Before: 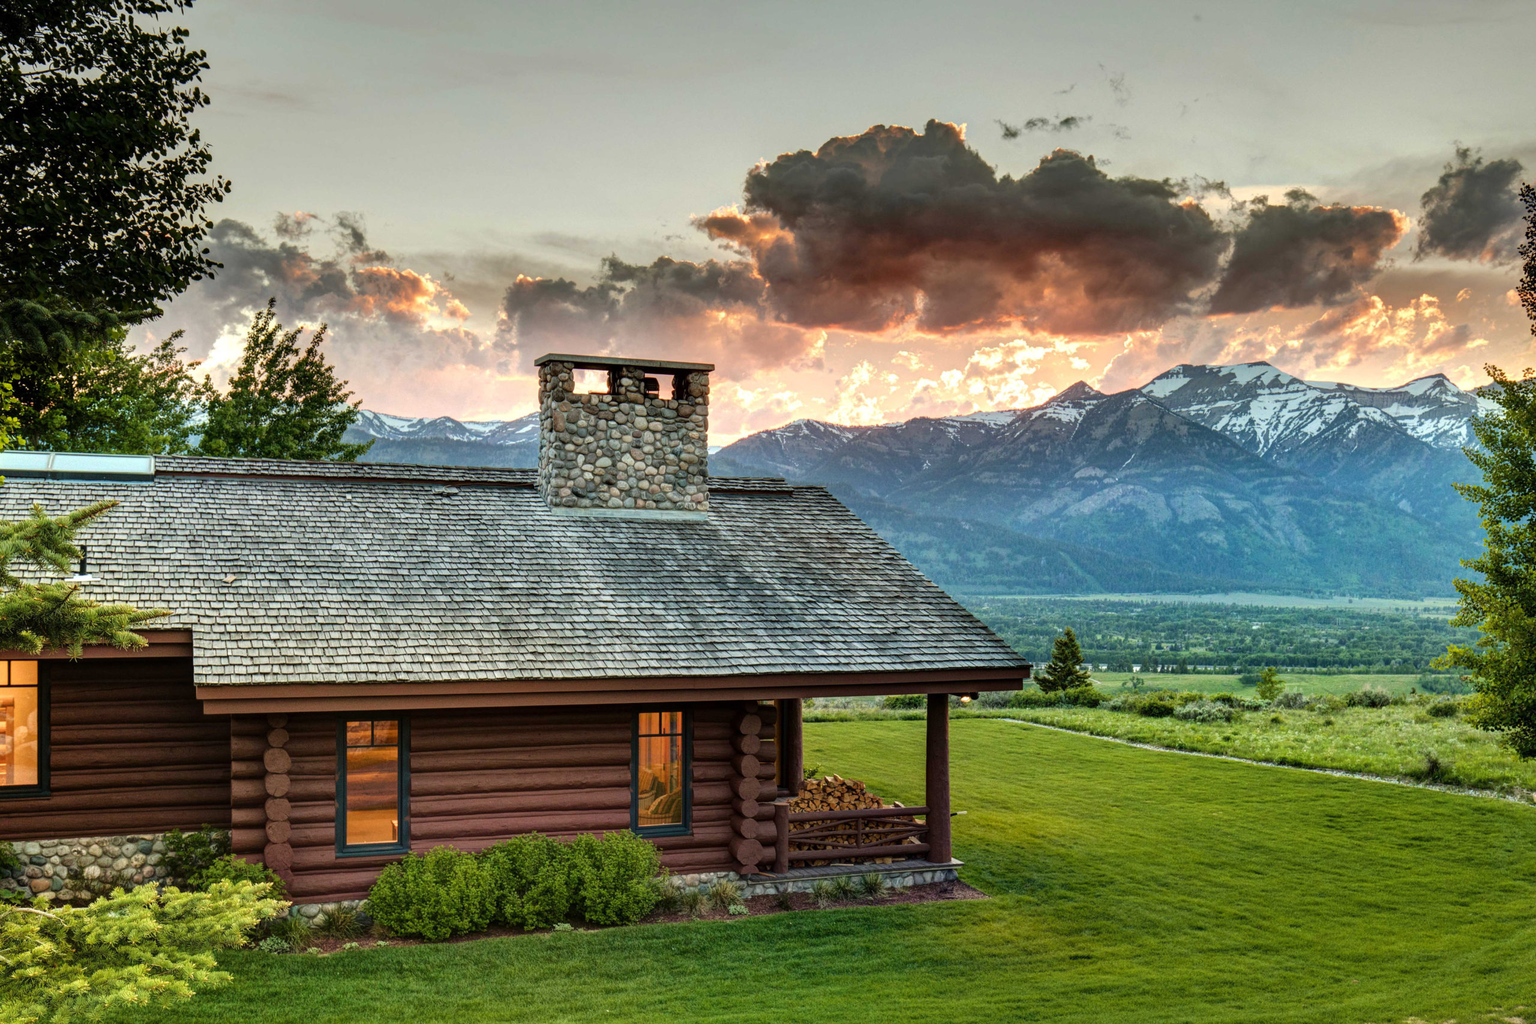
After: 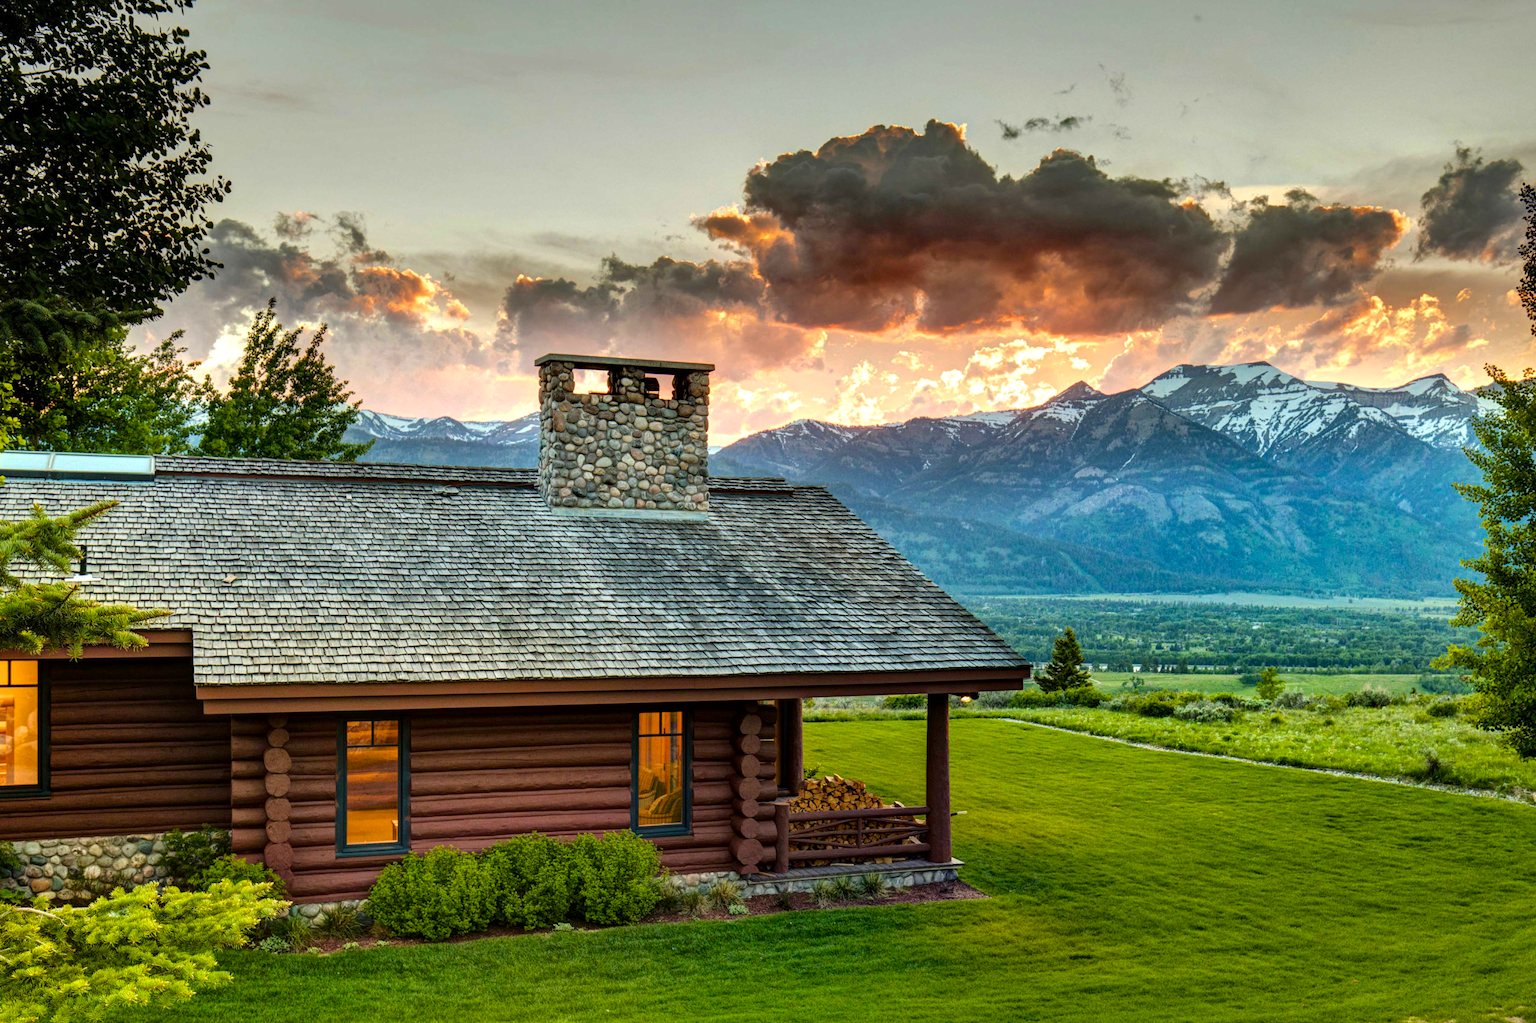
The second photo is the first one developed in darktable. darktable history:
color balance rgb: perceptual saturation grading › global saturation 20%, global vibrance 20%
local contrast: mode bilateral grid, contrast 20, coarseness 50, detail 120%, midtone range 0.2
